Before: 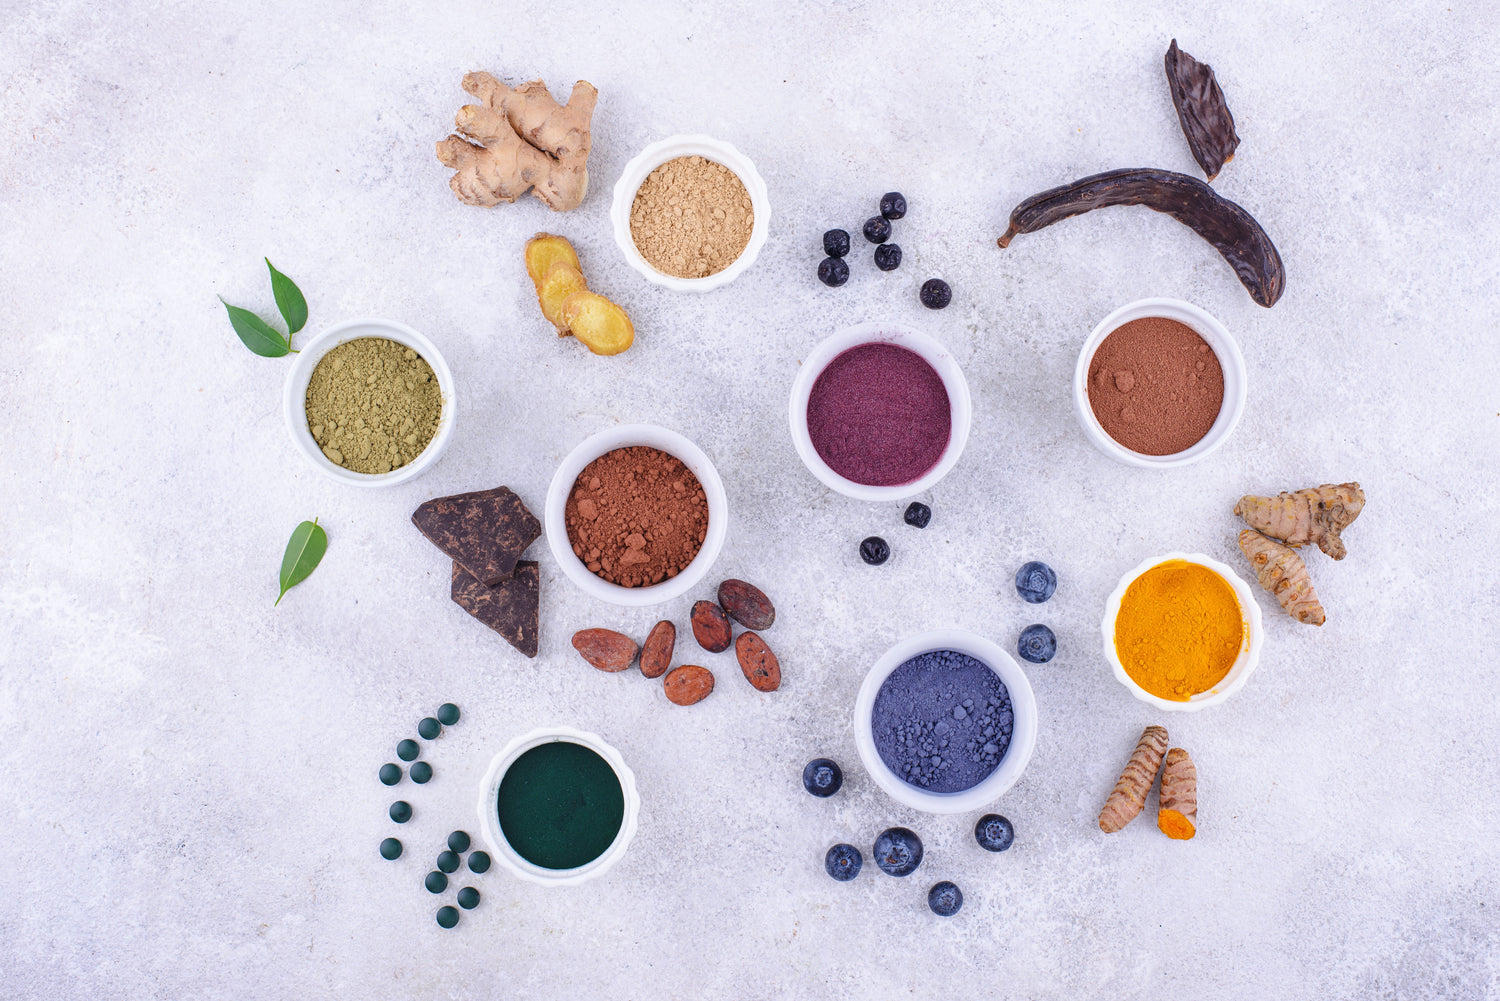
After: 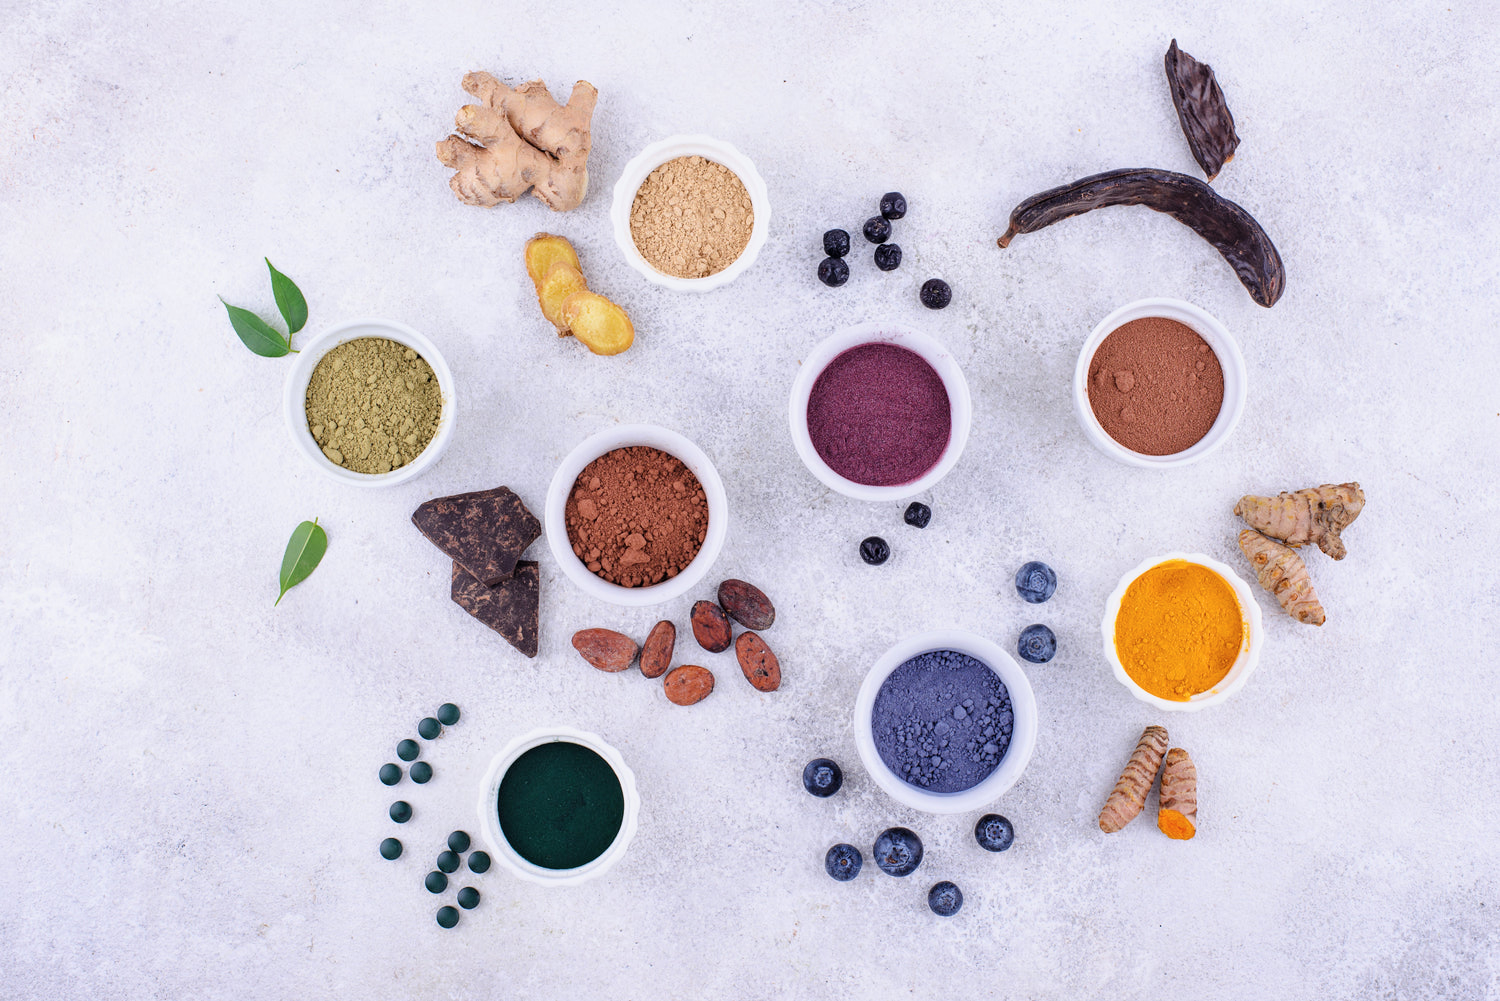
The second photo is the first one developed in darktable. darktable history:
filmic rgb: black relative exposure -12.12 EV, white relative exposure 2.82 EV, threshold 2.94 EV, structure ↔ texture 99.15%, target black luminance 0%, hardness 8.09, latitude 69.66%, contrast 1.14, highlights saturation mix 11.13%, shadows ↔ highlights balance -0.386%, color science v6 (2022), enable highlight reconstruction true
